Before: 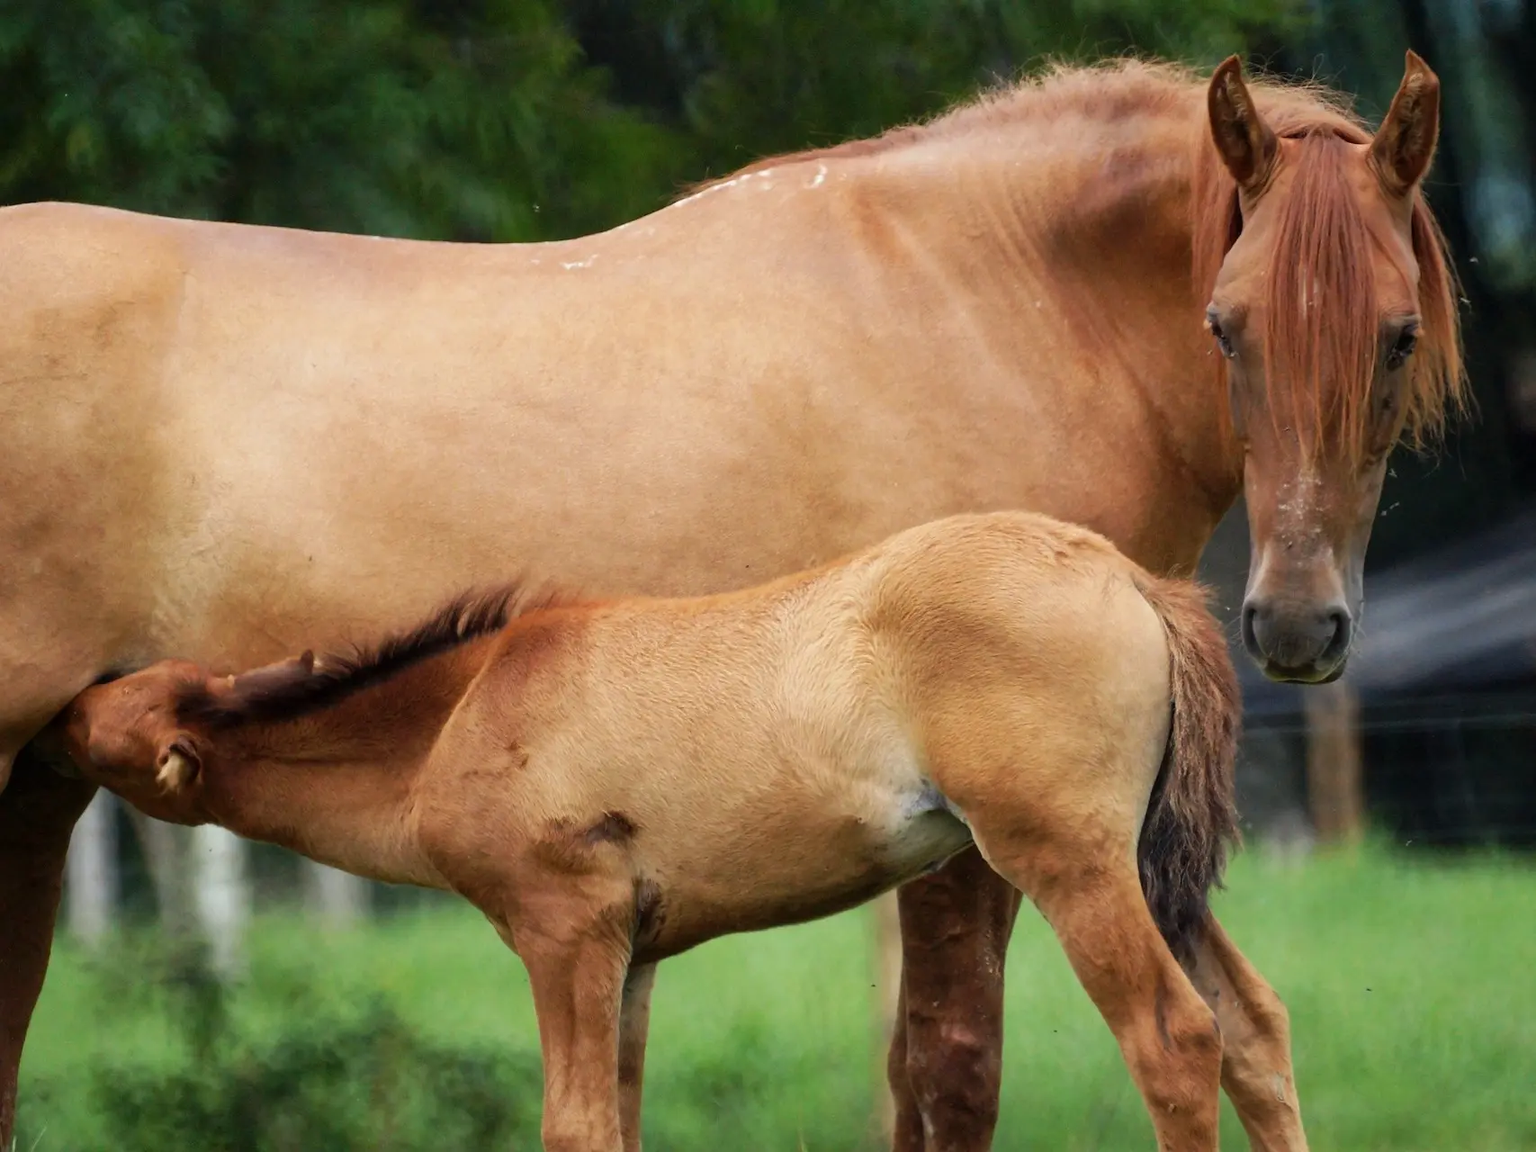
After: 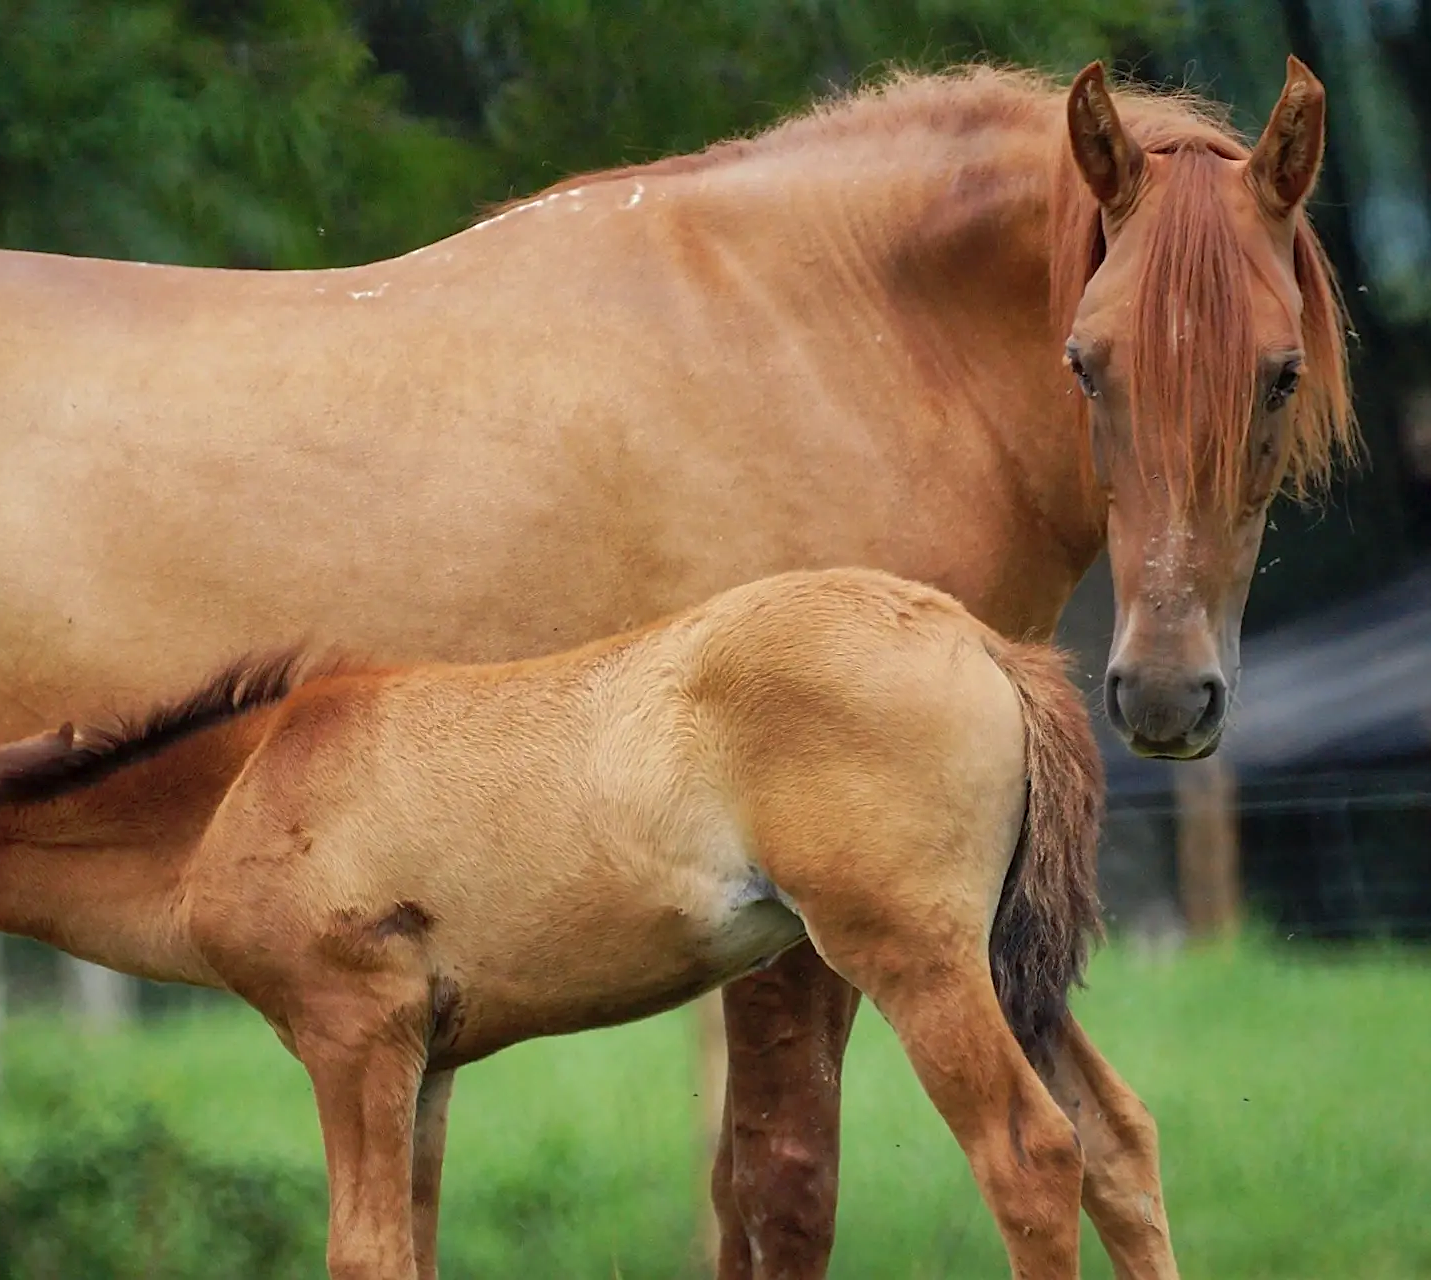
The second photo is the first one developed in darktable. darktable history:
sharpen: on, module defaults
shadows and highlights: on, module defaults
crop: left 16.145%
